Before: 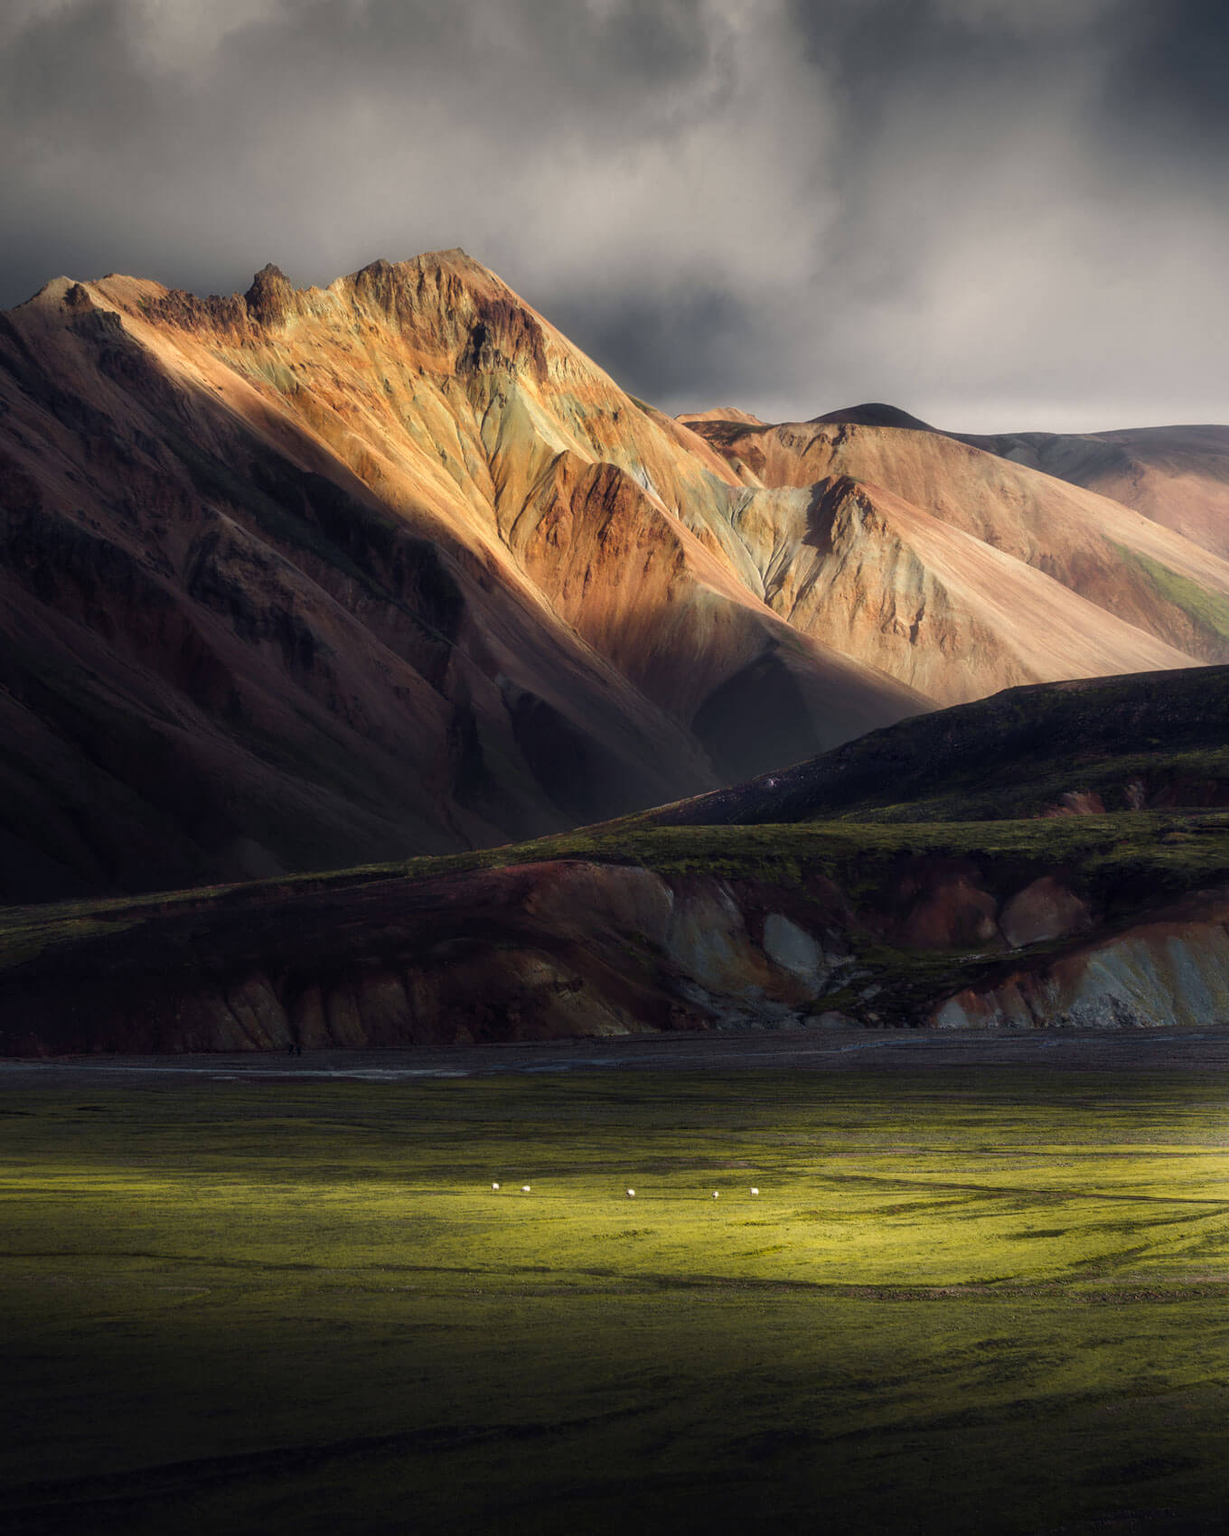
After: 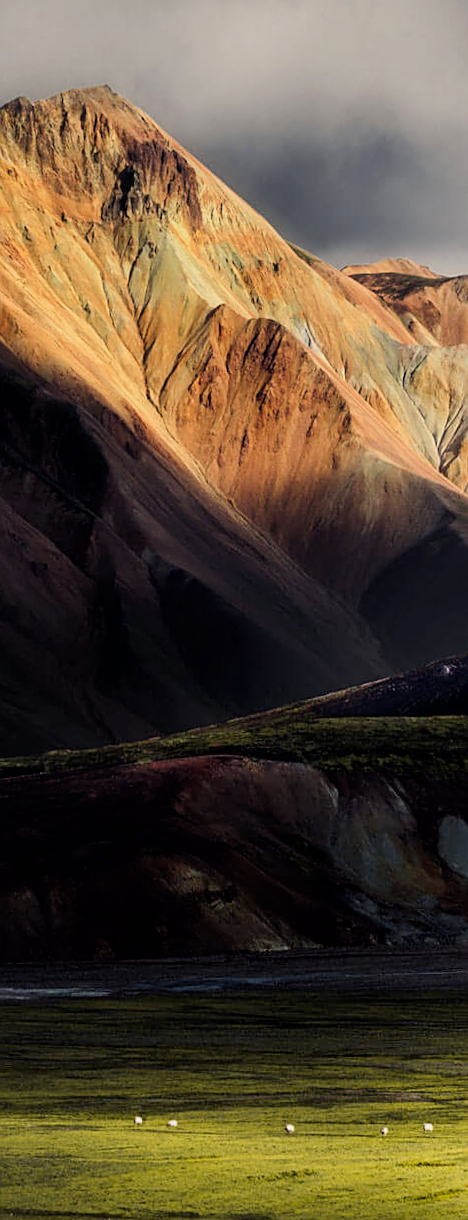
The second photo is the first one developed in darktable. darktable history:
tone equalizer: on, module defaults
sharpen: on, module defaults
rotate and perspective: rotation 0.226°, lens shift (vertical) -0.042, crop left 0.023, crop right 0.982, crop top 0.006, crop bottom 0.994
contrast brightness saturation: contrast 0.1, brightness 0.03, saturation 0.09
filmic rgb: black relative exposure -7.82 EV, white relative exposure 4.29 EV, hardness 3.86, color science v6 (2022)
shadows and highlights: shadows 0, highlights 40
crop and rotate: left 29.476%, top 10.214%, right 35.32%, bottom 17.333%
exposure: black level correction 0.004, exposure 0.014 EV, compensate highlight preservation false
